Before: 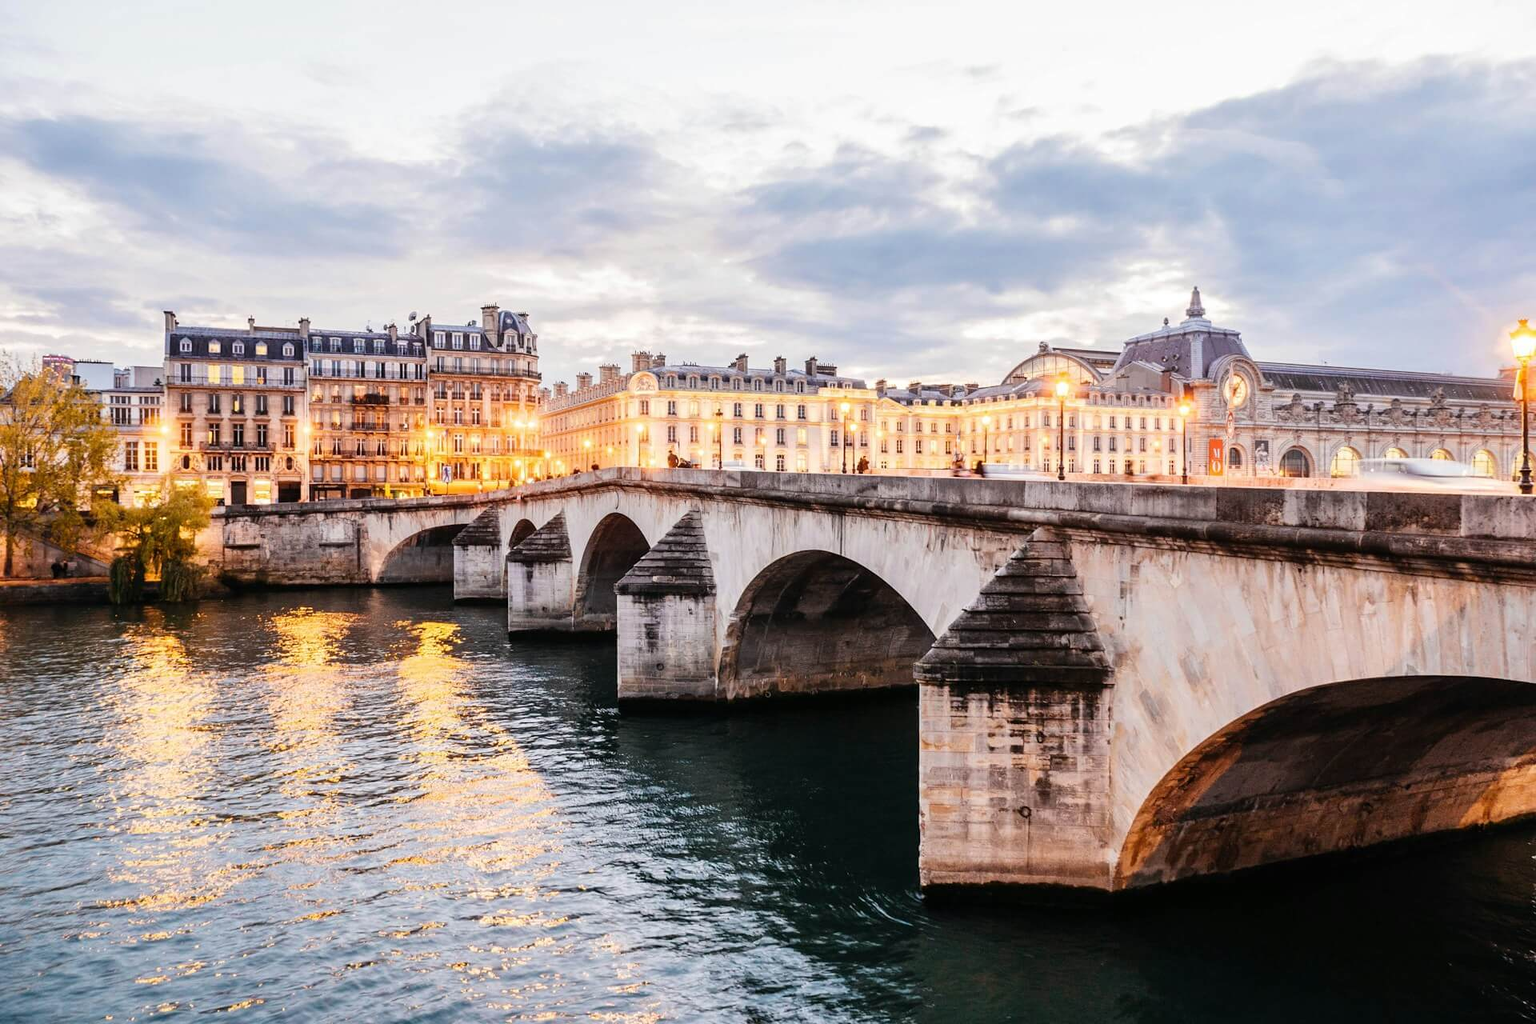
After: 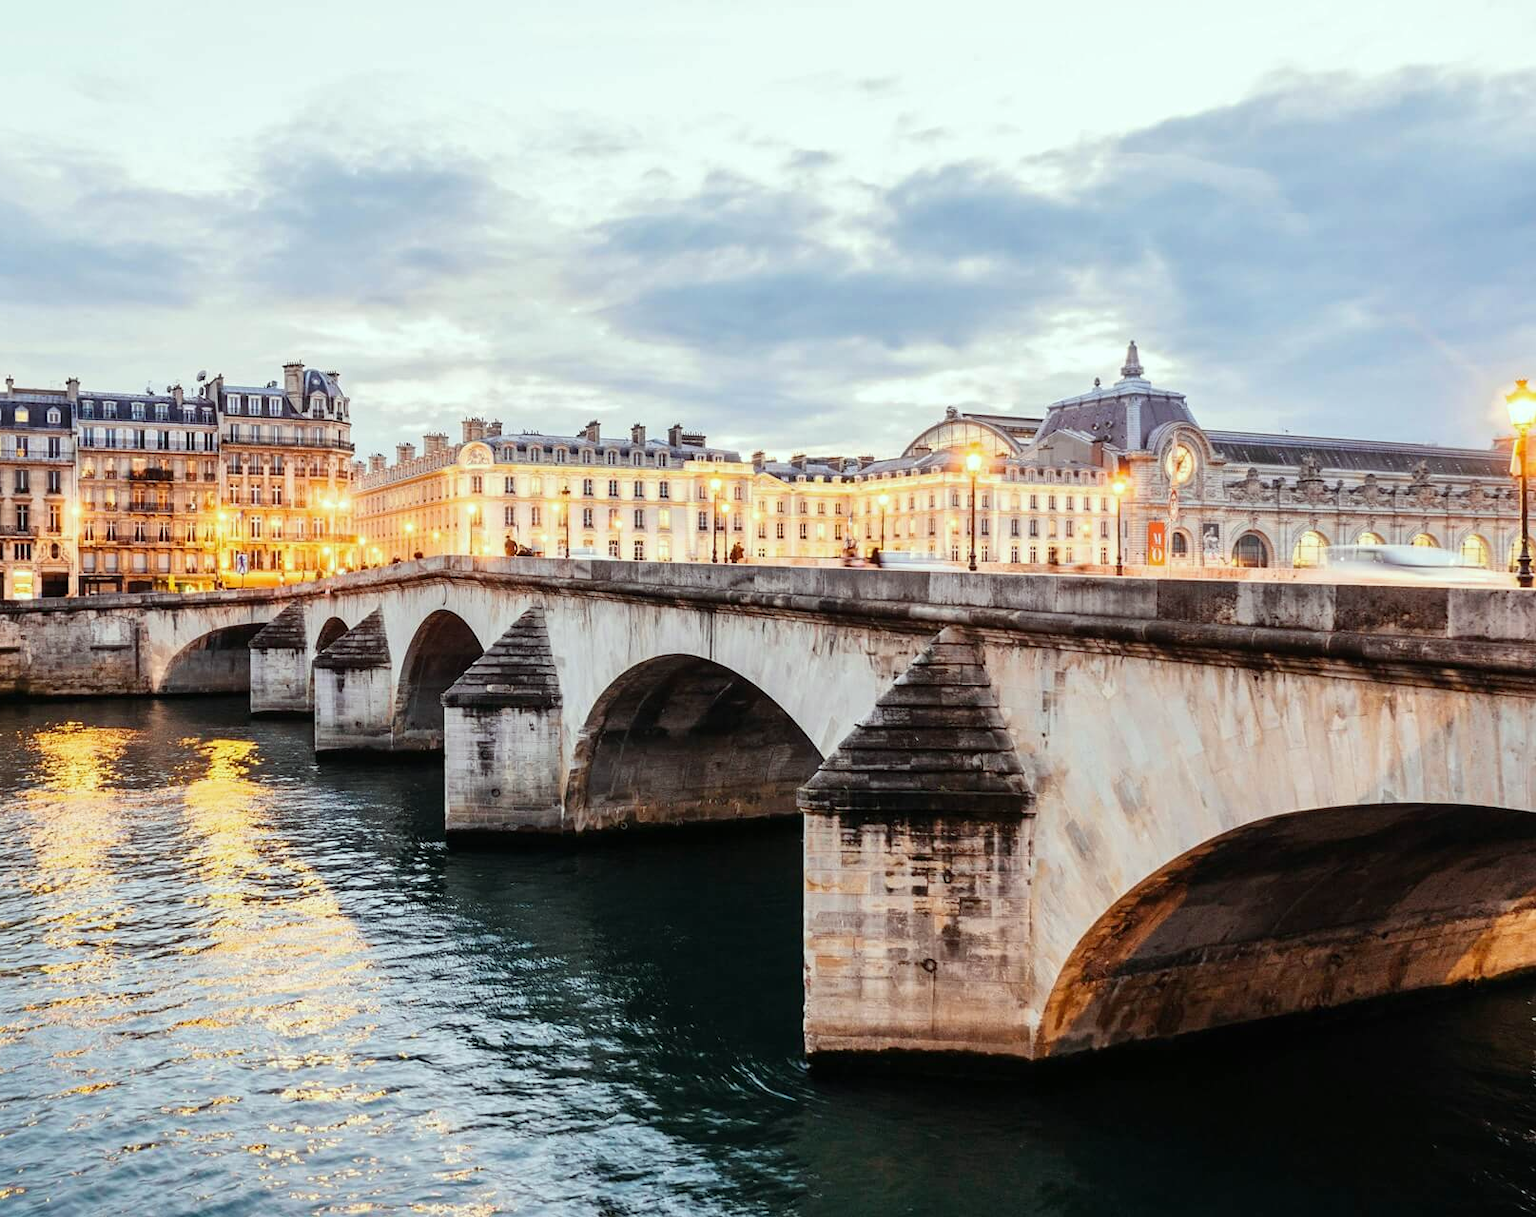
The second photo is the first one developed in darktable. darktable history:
color correction: highlights a* -6.86, highlights b* 0.55
crop: left 15.873%
